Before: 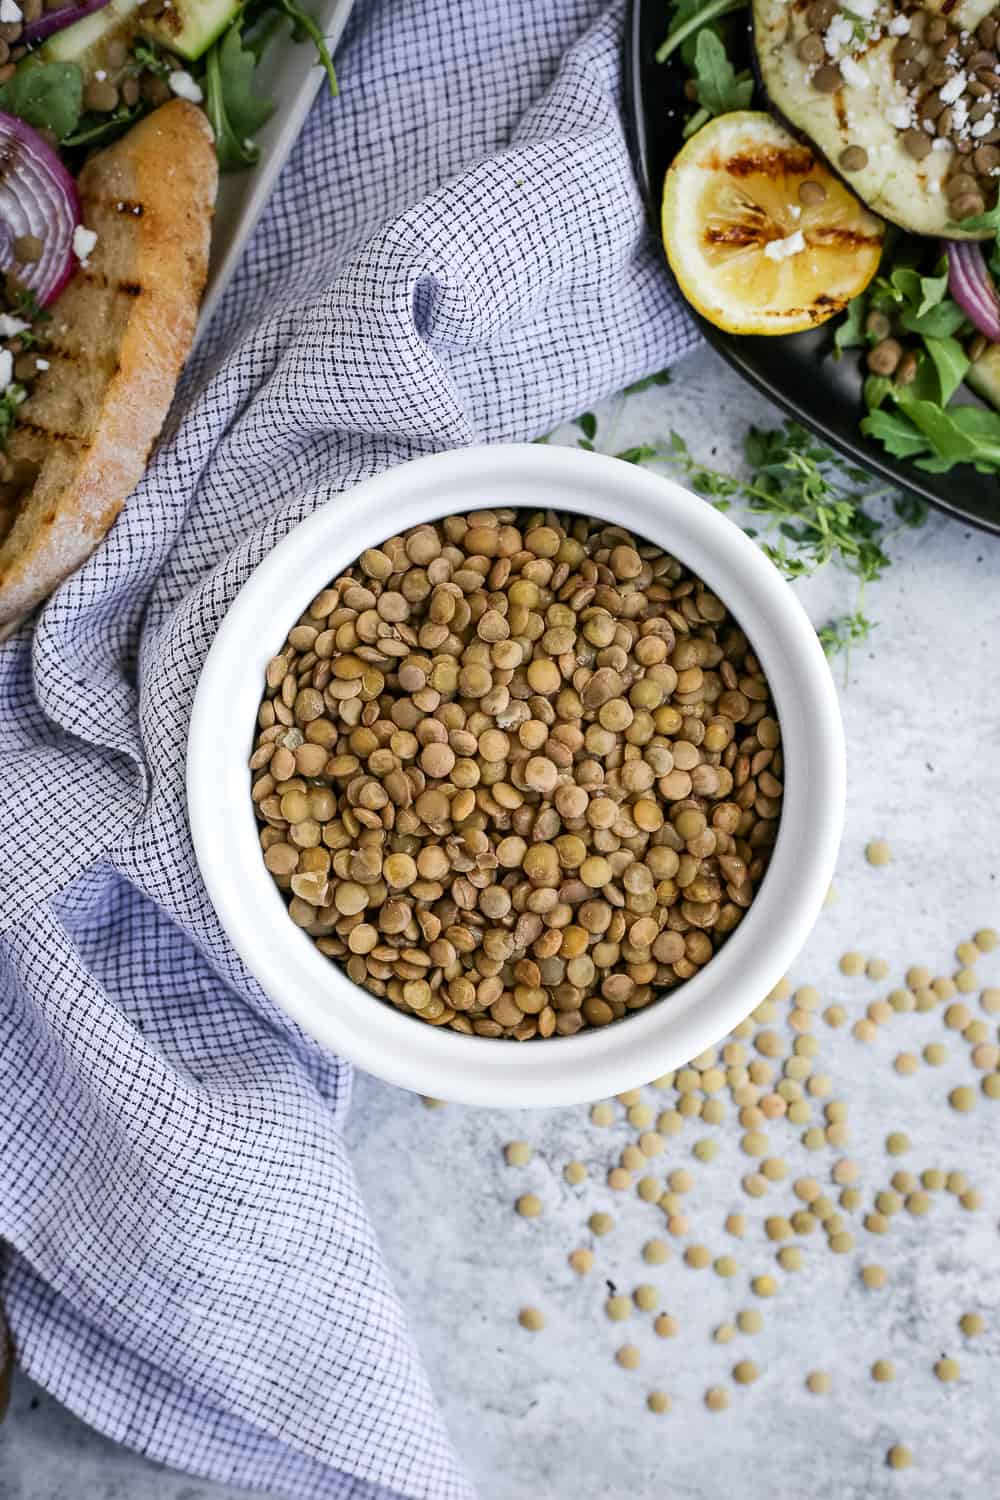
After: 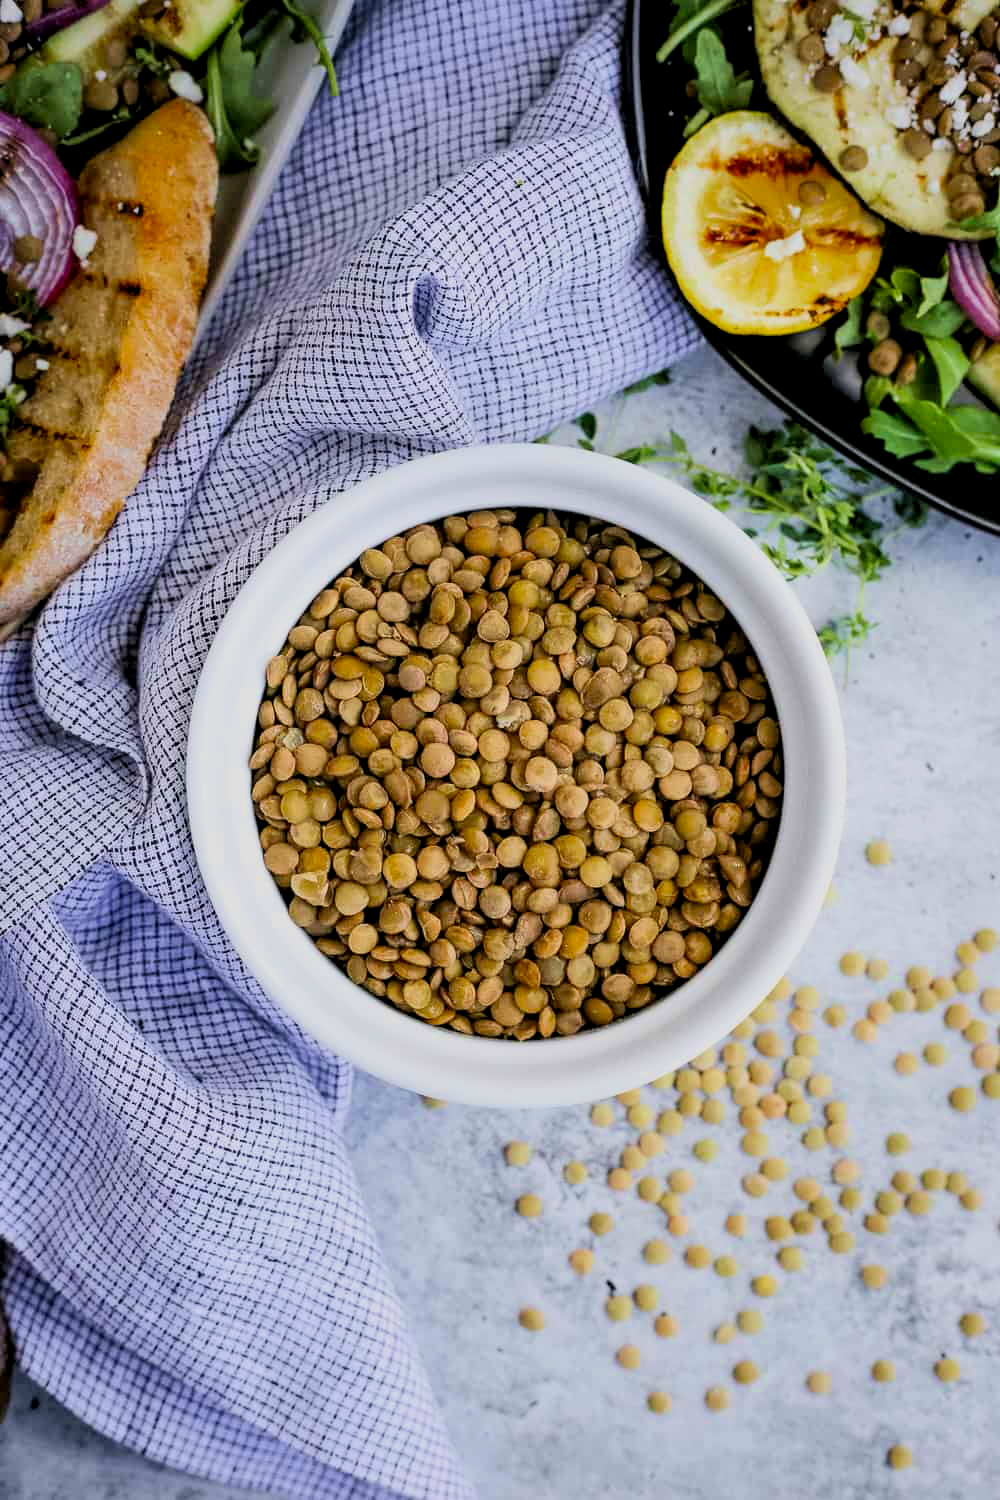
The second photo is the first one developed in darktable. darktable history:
filmic rgb: black relative exposure -7.6 EV, white relative exposure 4.64 EV, threshold 3 EV, target black luminance 0%, hardness 3.55, latitude 50.51%, contrast 1.033, highlights saturation mix 10%, shadows ↔ highlights balance -0.198%, color science v4 (2020), enable highlight reconstruction true
velvia: on, module defaults
local contrast: highlights 100%, shadows 100%, detail 120%, midtone range 0.2
